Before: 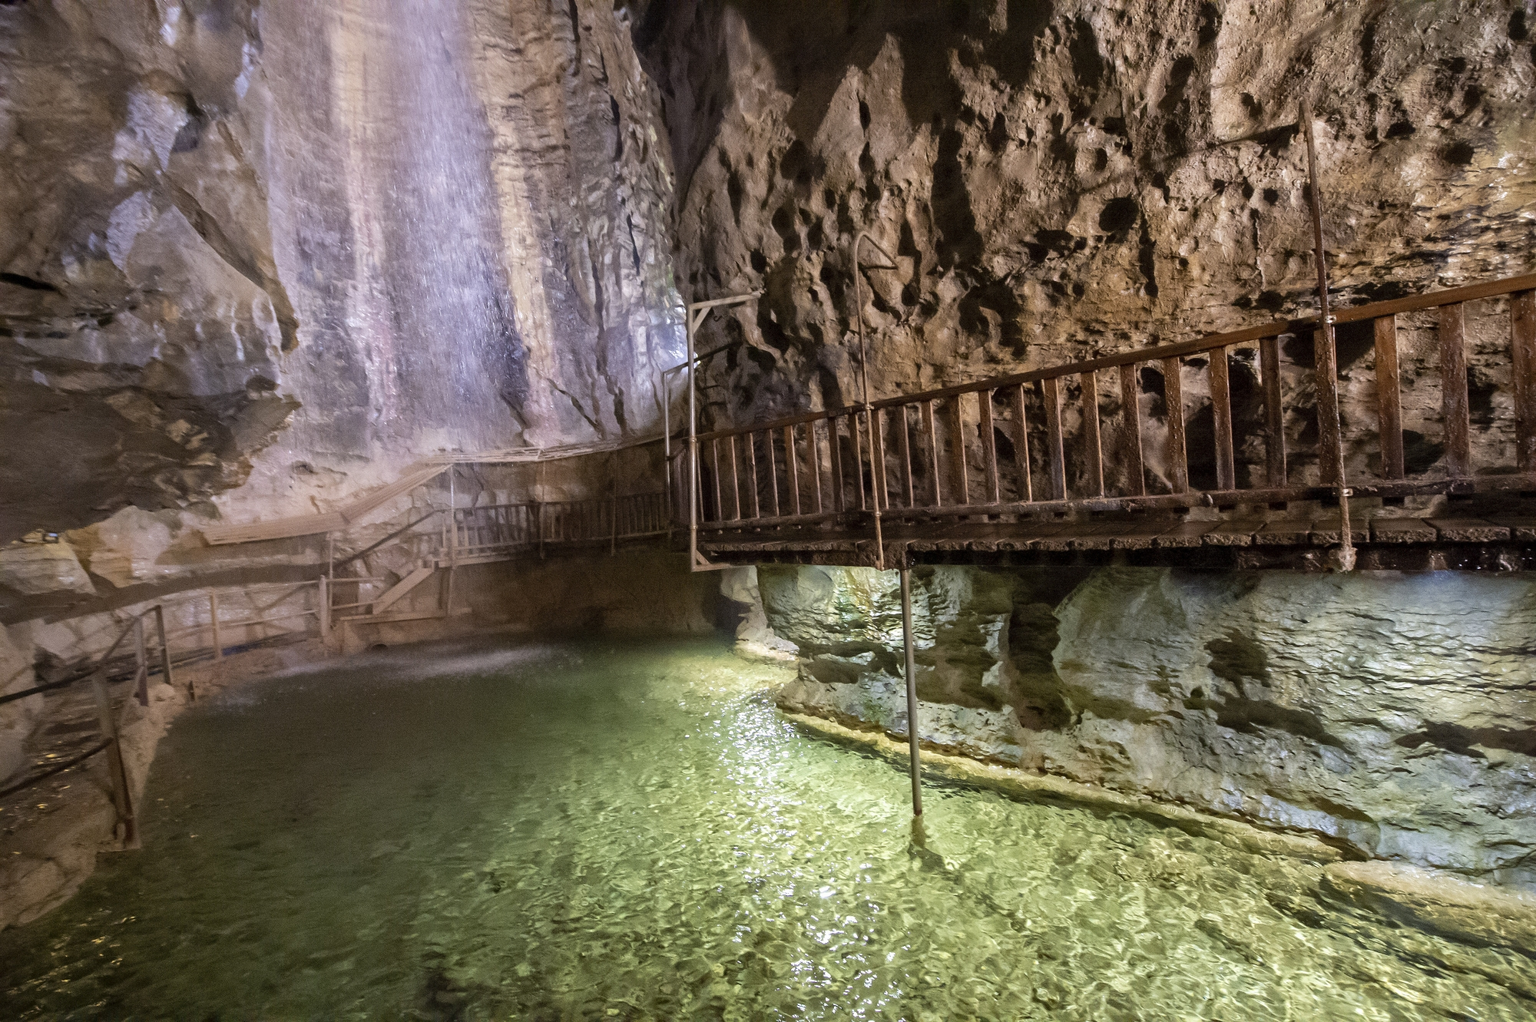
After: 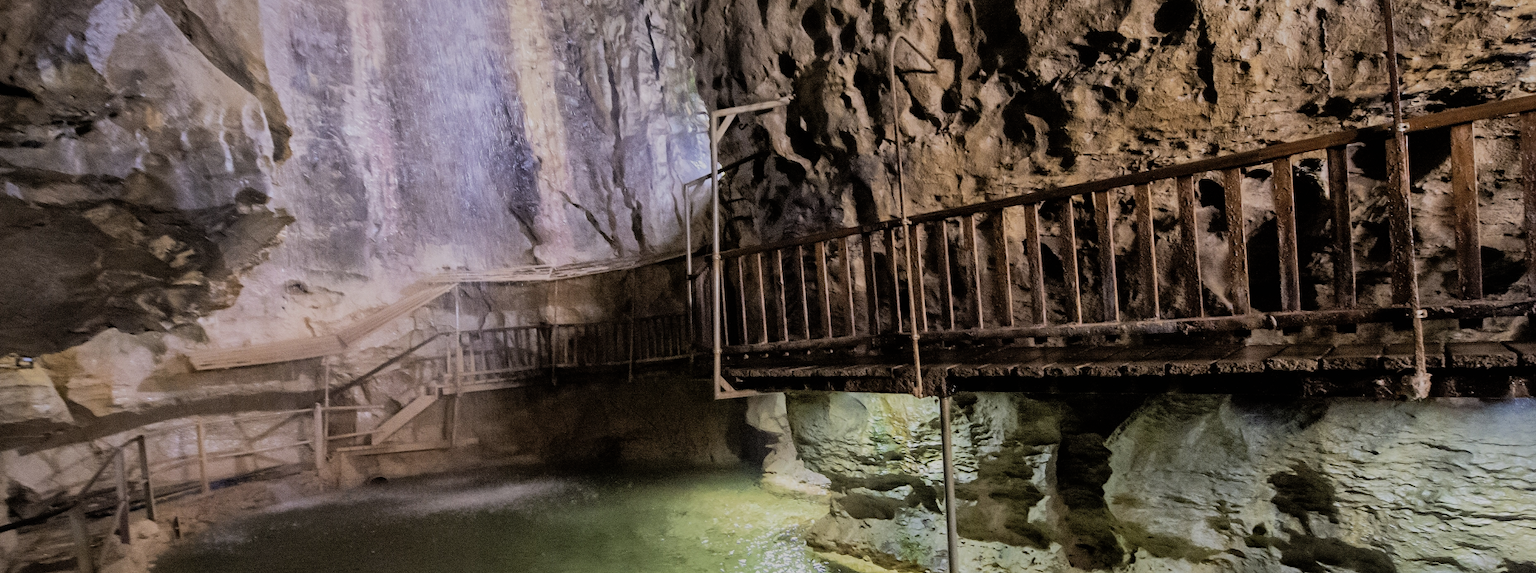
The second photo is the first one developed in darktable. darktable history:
crop: left 1.808%, top 19.726%, right 5.304%, bottom 27.826%
filmic rgb: black relative exposure -7.65 EV, white relative exposure 4.56 EV, hardness 3.61, contrast 1.263, iterations of high-quality reconstruction 10
shadows and highlights: shadows 40.01, highlights -59.82
